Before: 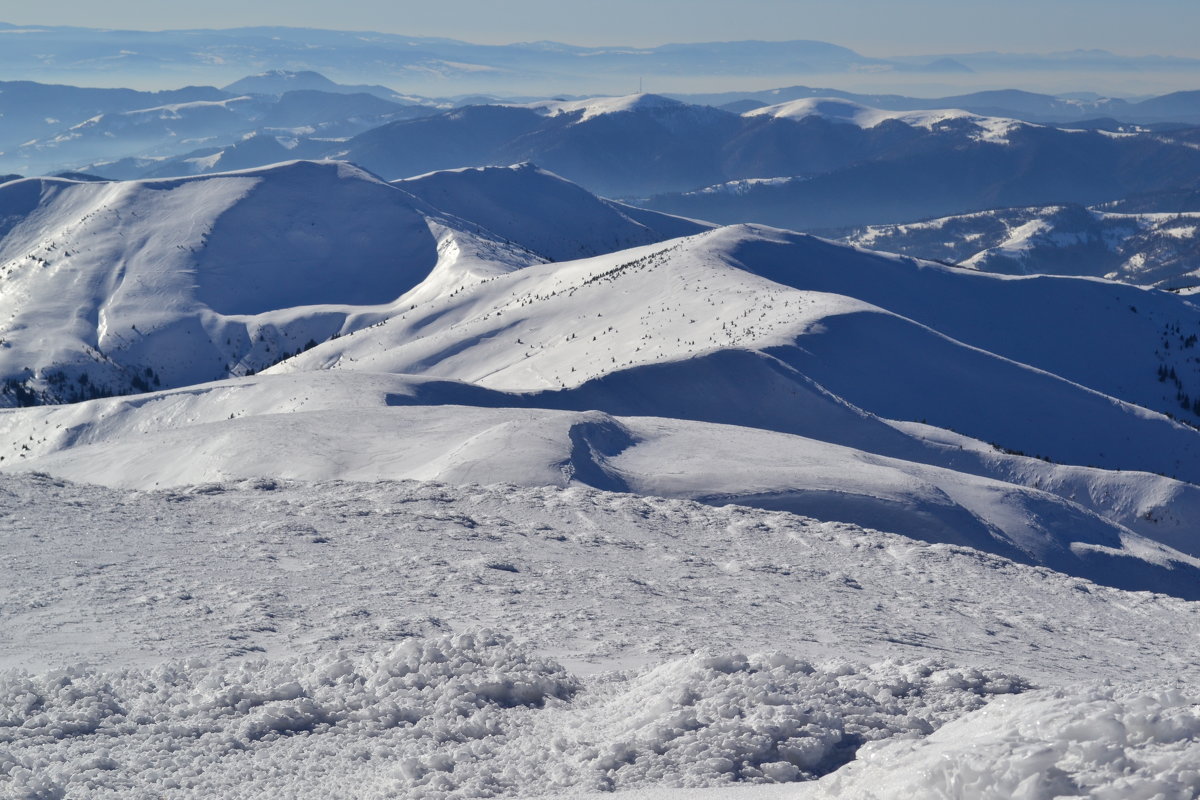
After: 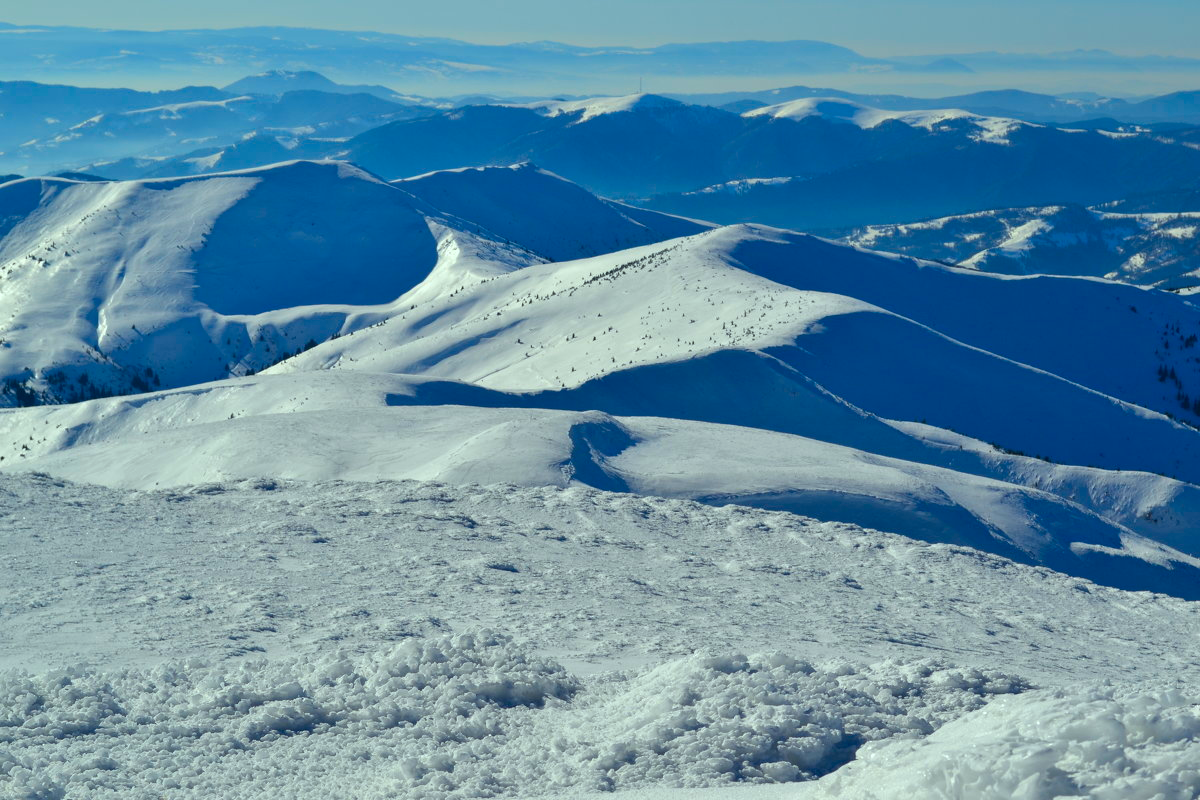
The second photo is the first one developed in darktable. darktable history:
color correction: highlights a* -7.42, highlights b* 1.28, shadows a* -3.39, saturation 1.44
